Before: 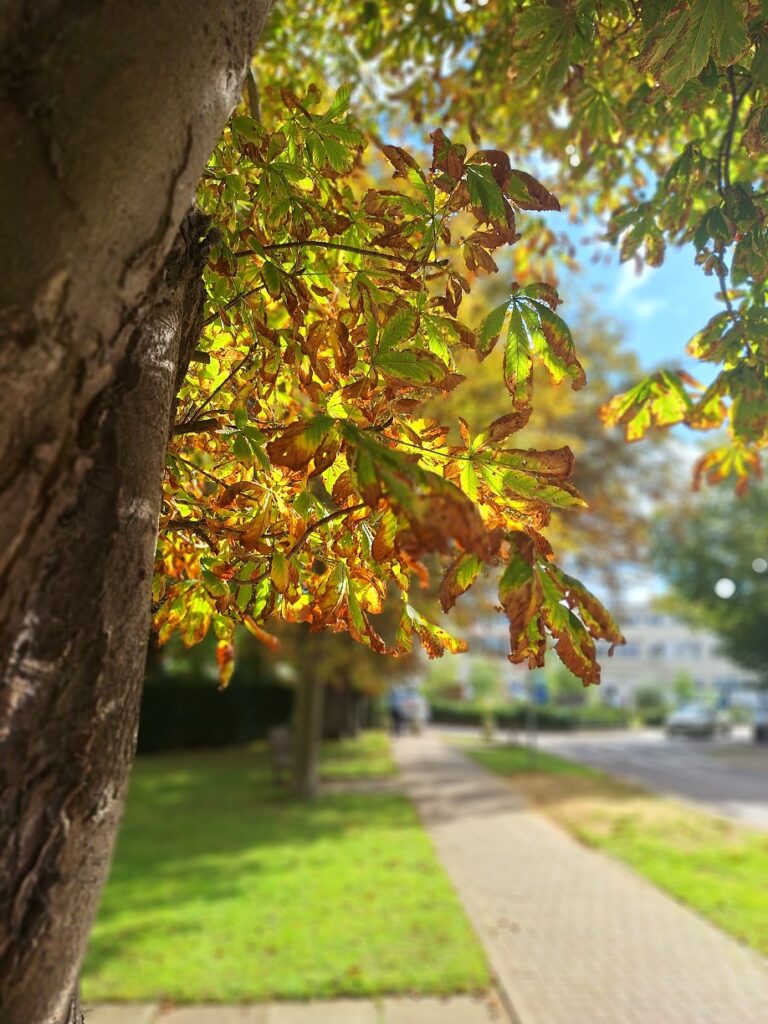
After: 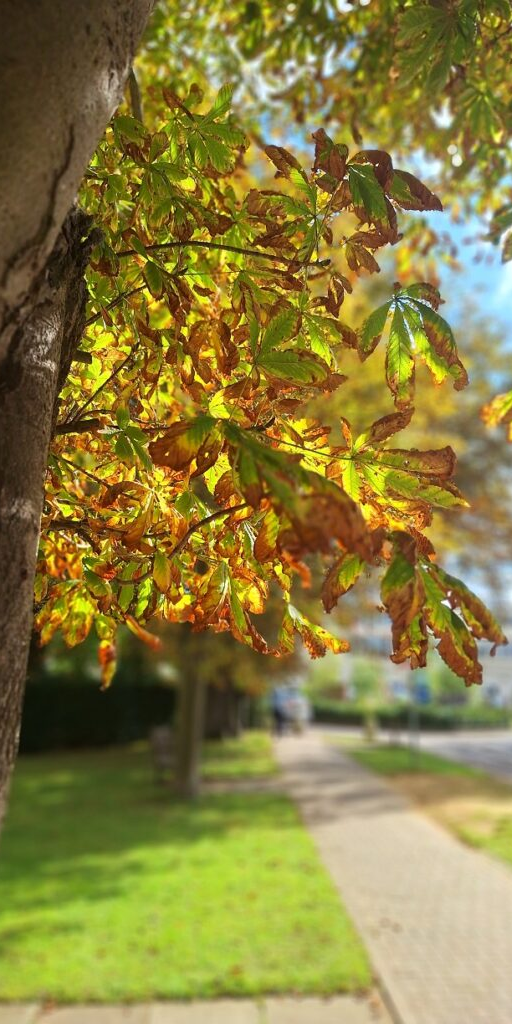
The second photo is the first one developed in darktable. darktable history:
tone equalizer: edges refinement/feathering 500, mask exposure compensation -1.57 EV, preserve details no
crop: left 15.411%, right 17.877%
